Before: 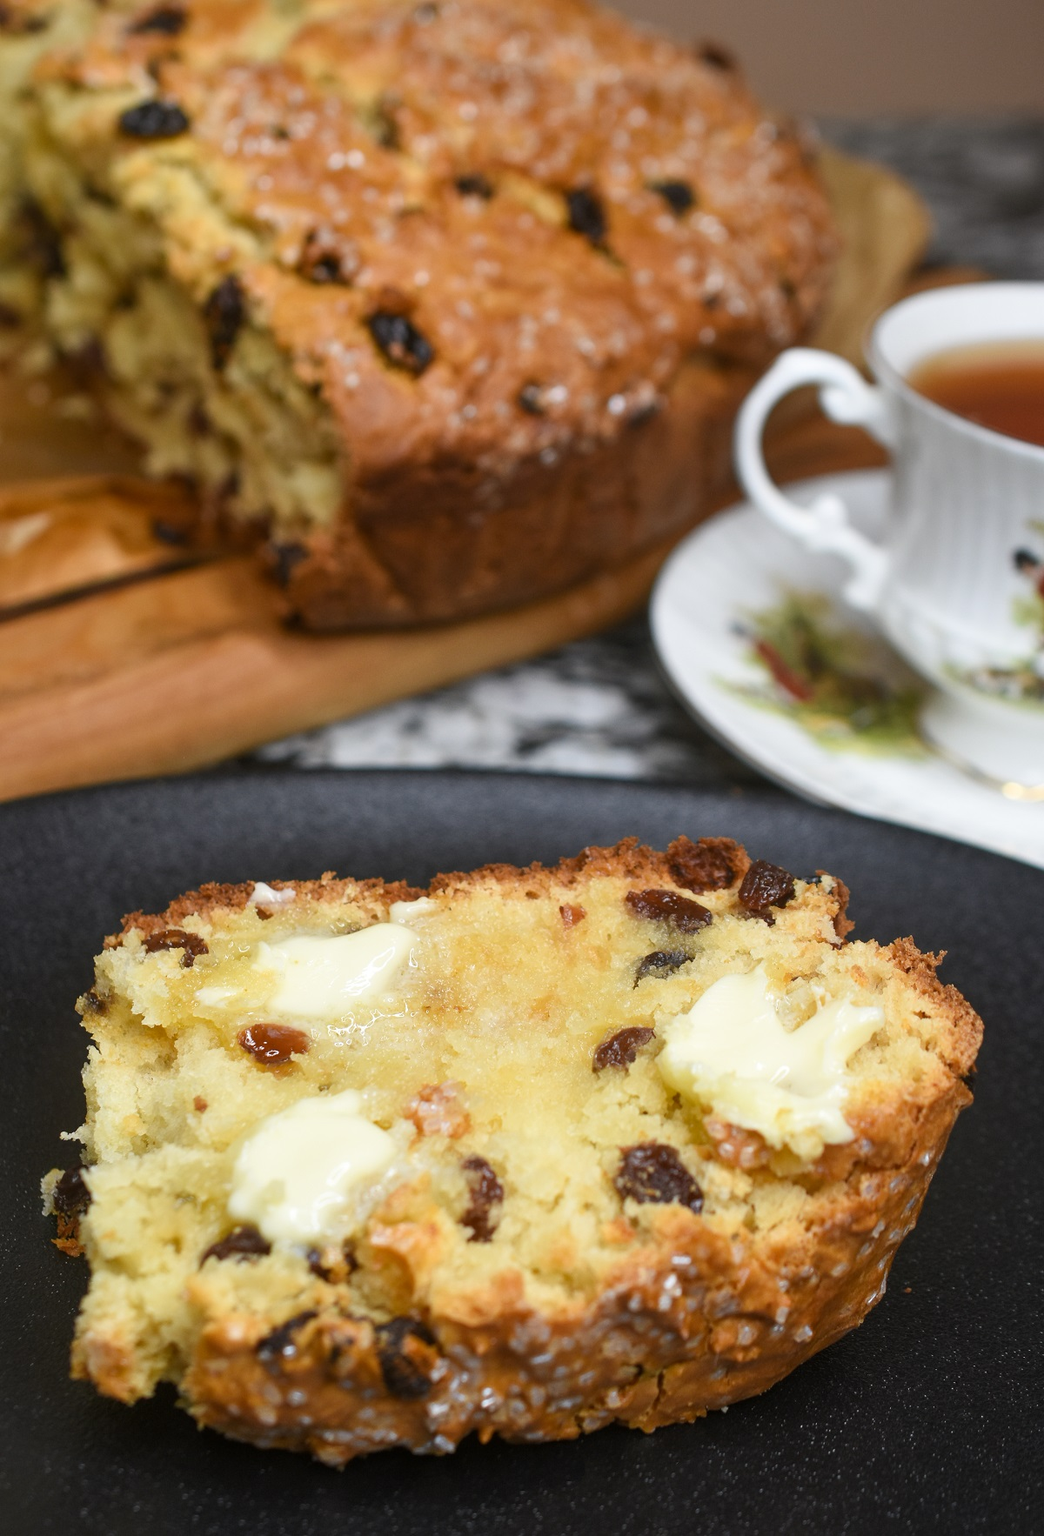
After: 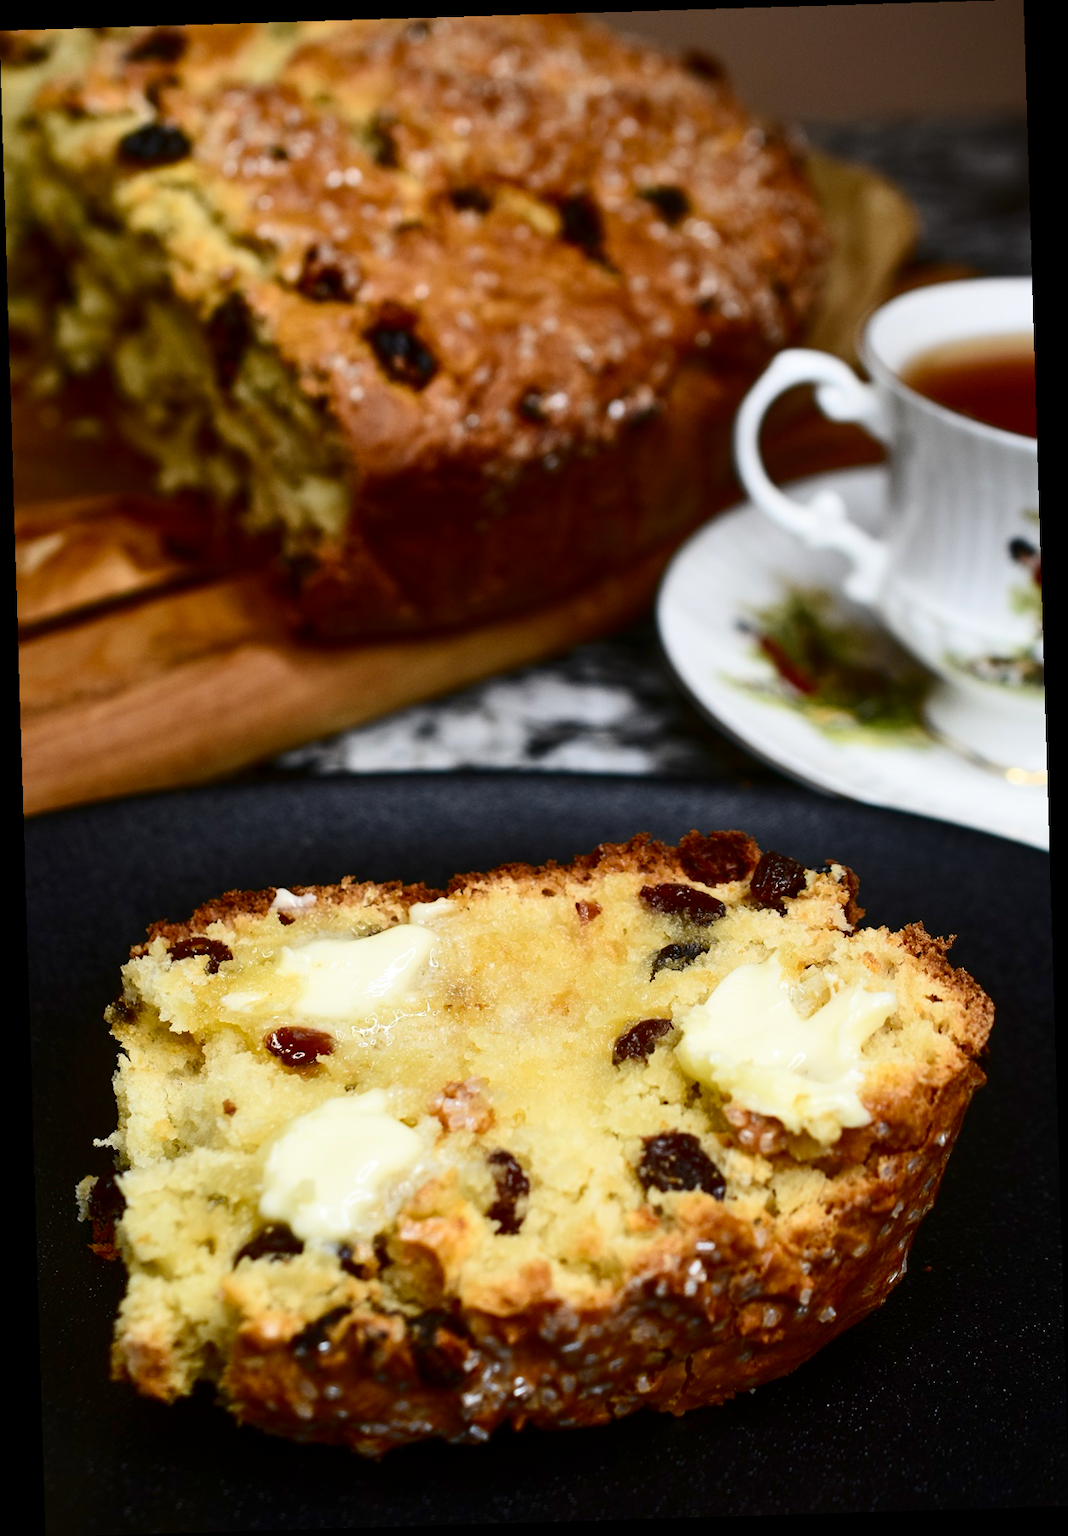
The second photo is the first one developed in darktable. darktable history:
rotate and perspective: rotation -1.75°, automatic cropping off
levels: levels [0, 0.499, 1]
contrast brightness saturation: contrast 0.24, brightness -0.24, saturation 0.14
